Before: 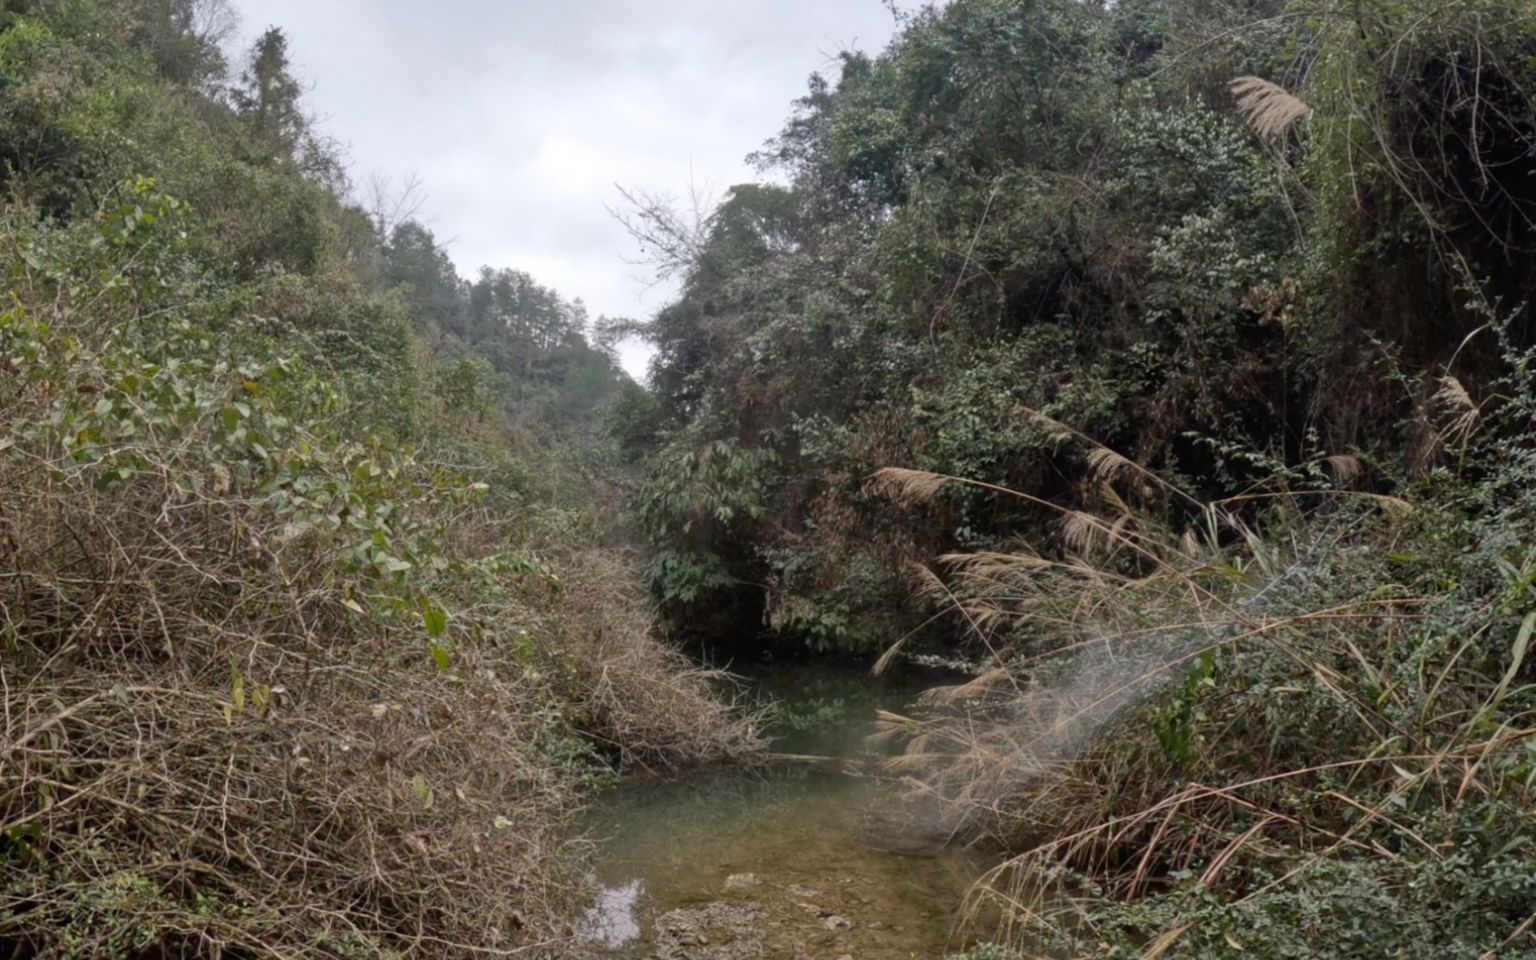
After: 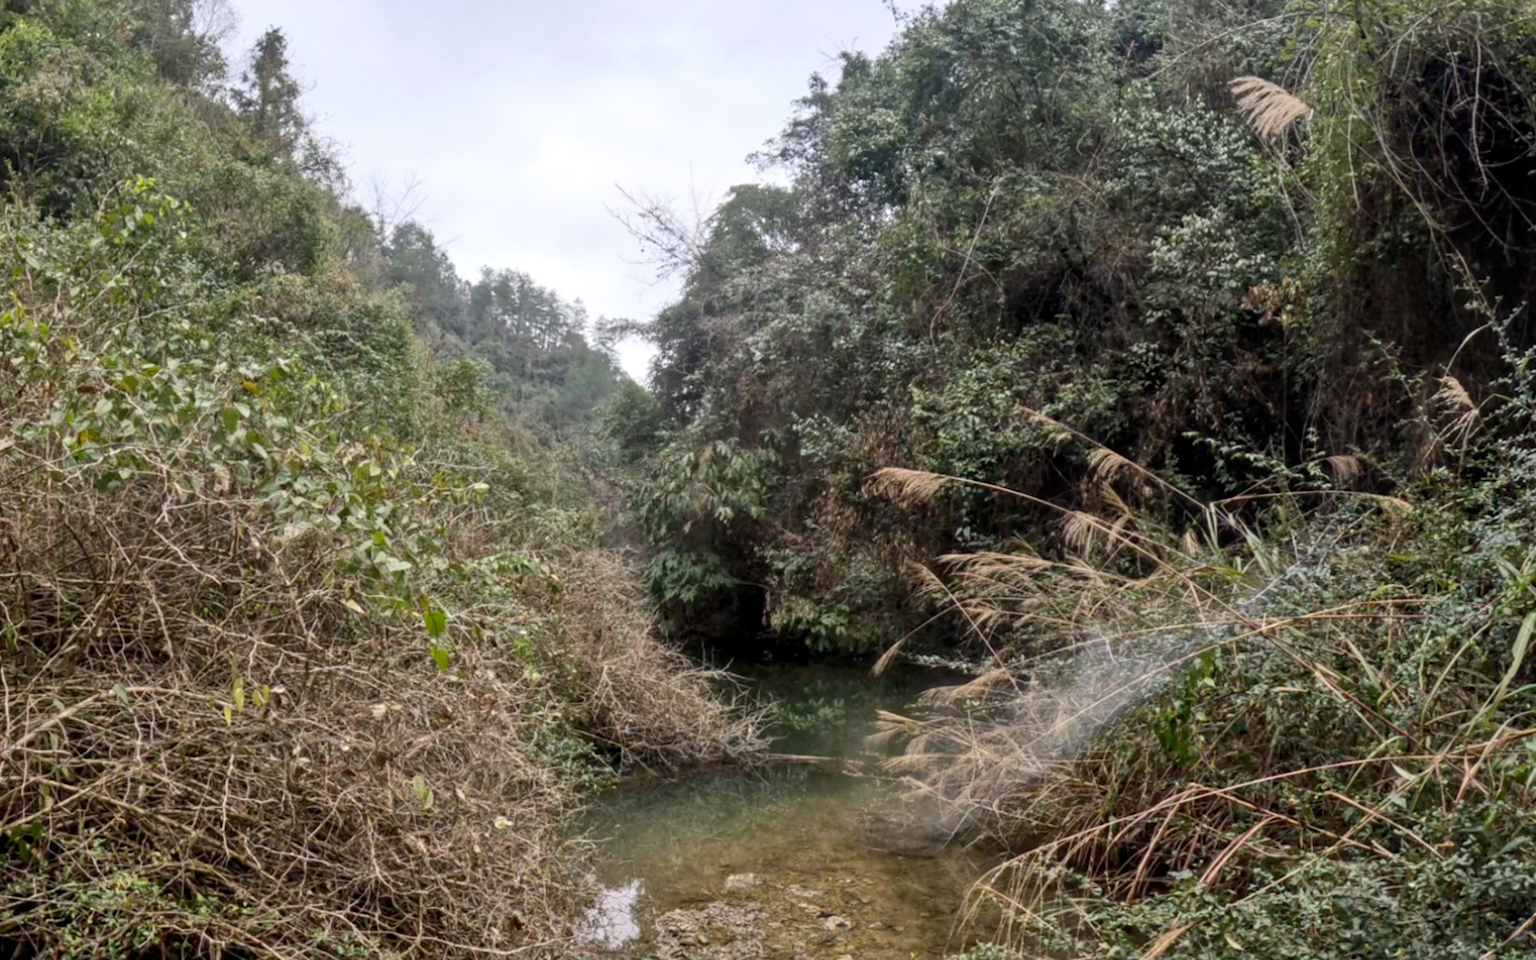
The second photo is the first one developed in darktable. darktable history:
exposure: exposure -0.07 EV, compensate highlight preservation false
contrast brightness saturation: contrast 0.199, brightness 0.158, saturation 0.219
local contrast: on, module defaults
